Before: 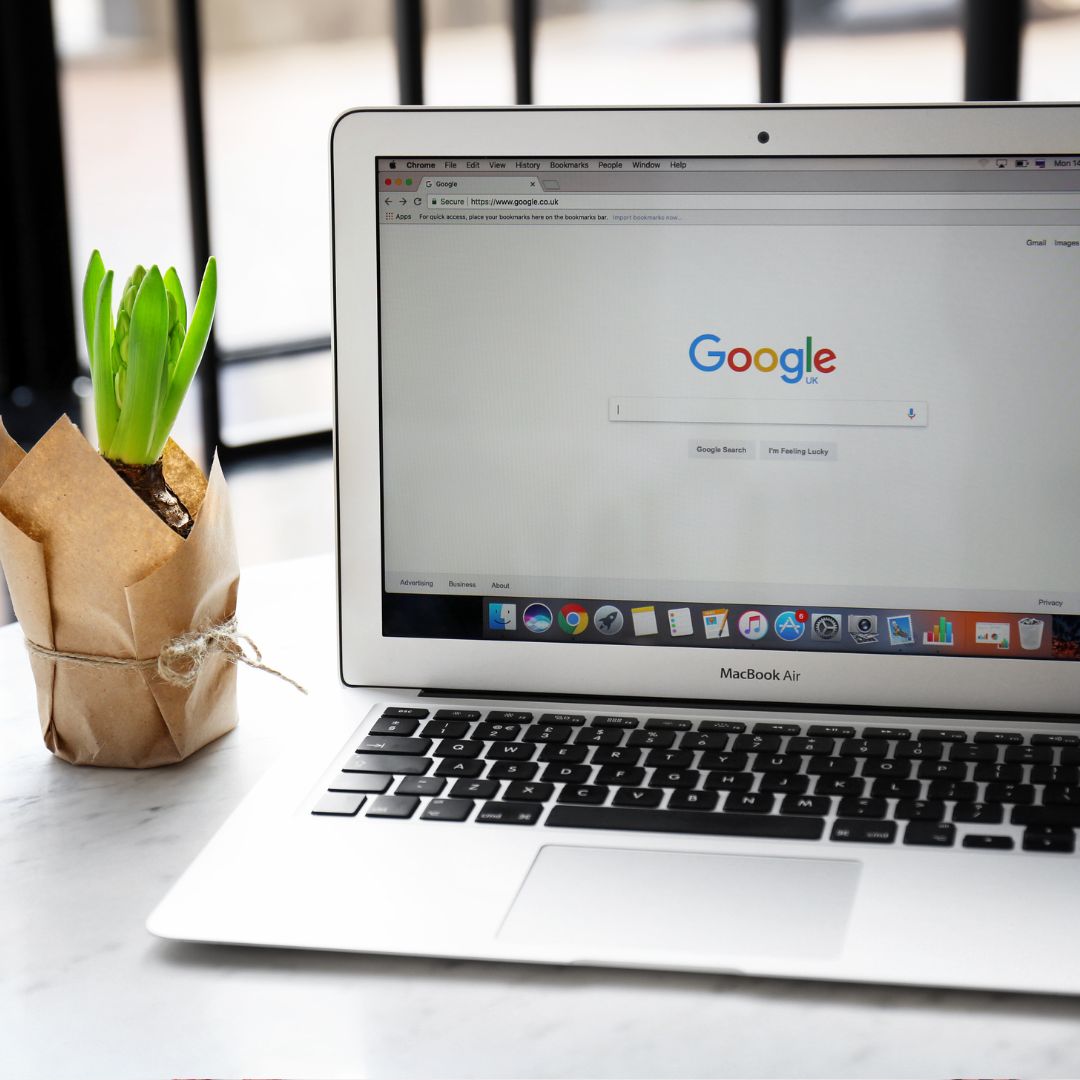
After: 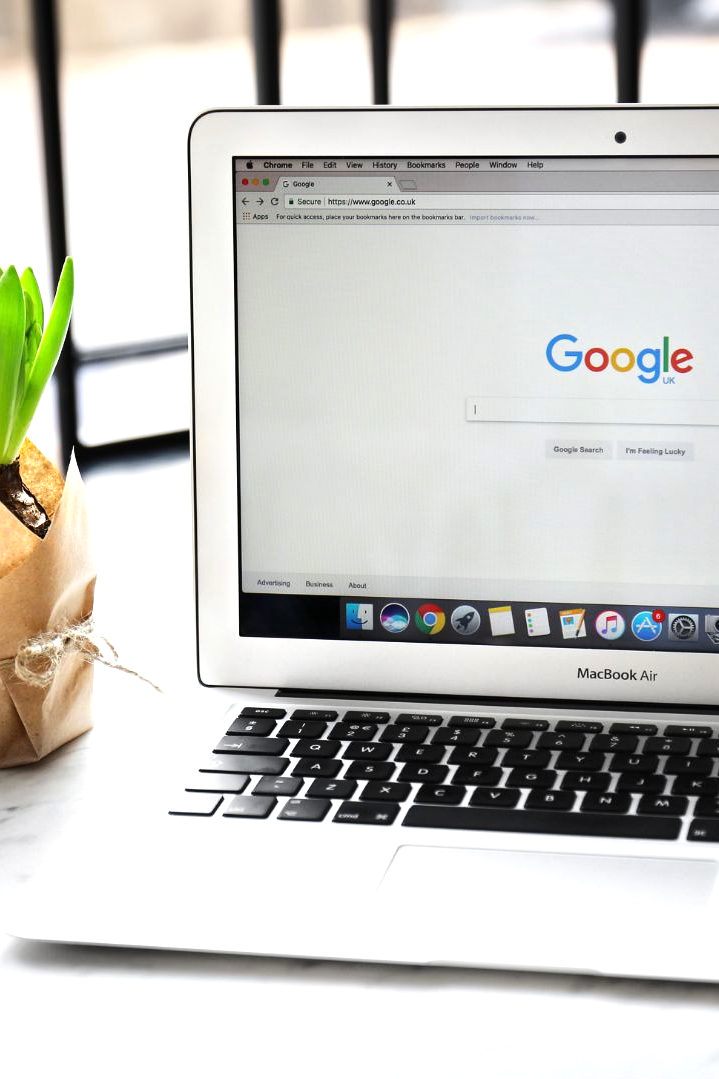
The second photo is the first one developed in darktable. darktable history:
crop and rotate: left 13.409%, right 19.924%
tone equalizer: -8 EV 0.001 EV, -7 EV -0.002 EV, -6 EV 0.002 EV, -5 EV -0.03 EV, -4 EV -0.116 EV, -3 EV -0.169 EV, -2 EV 0.24 EV, -1 EV 0.702 EV, +0 EV 0.493 EV
